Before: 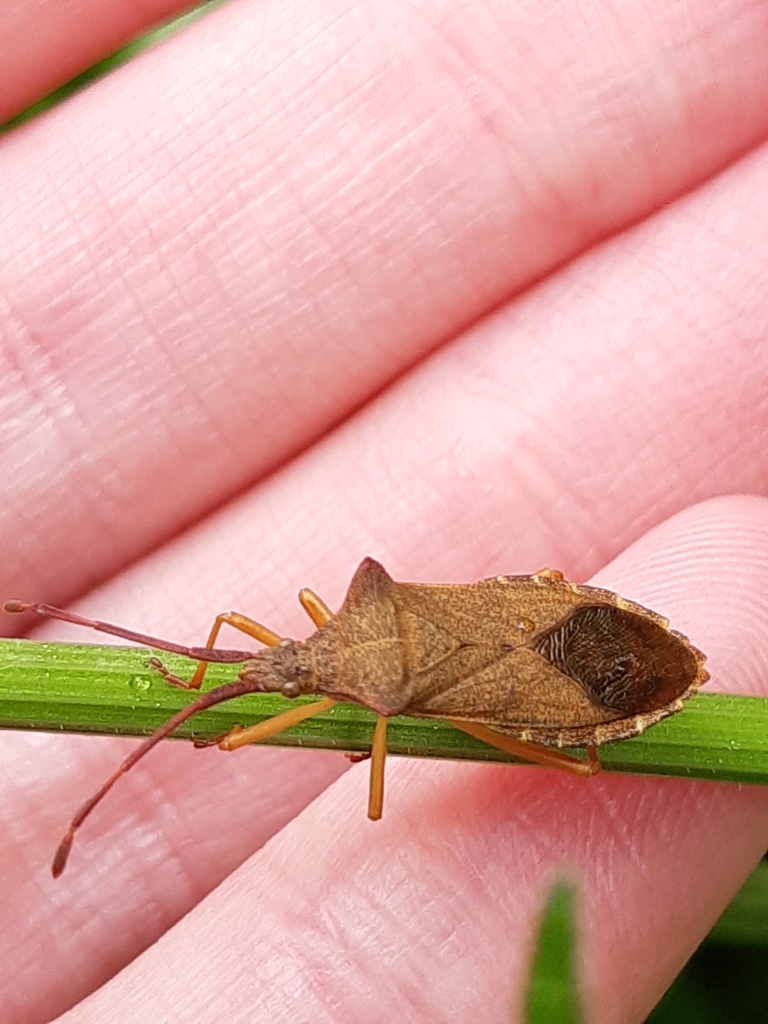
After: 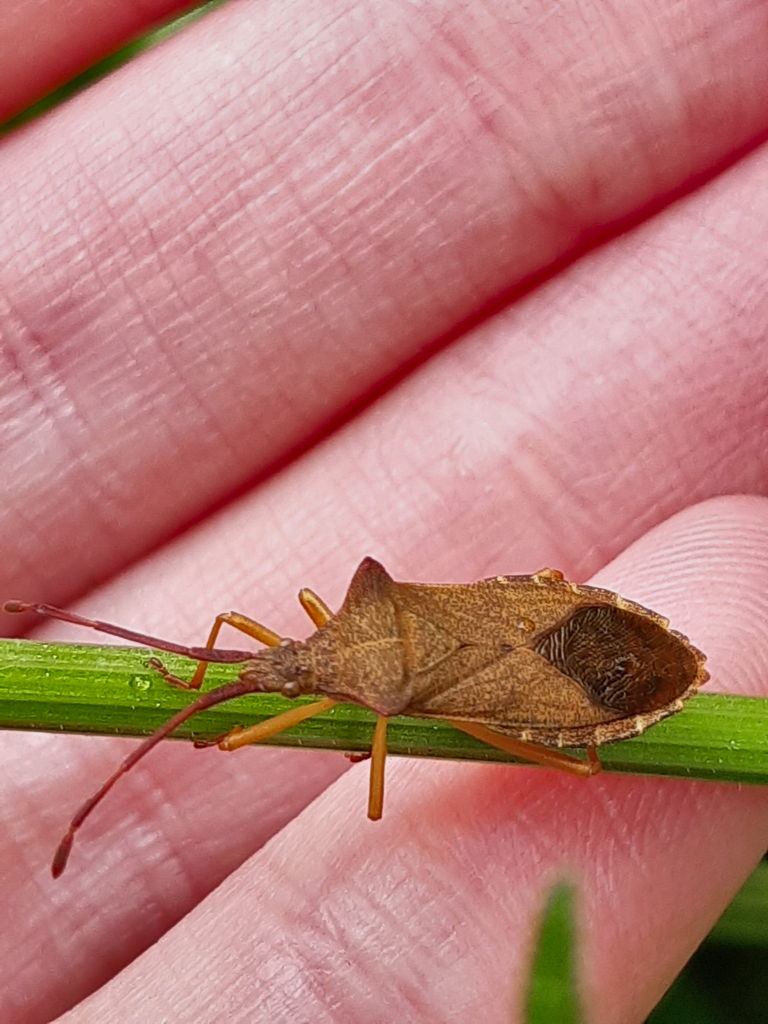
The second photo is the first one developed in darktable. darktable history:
shadows and highlights: white point adjustment -3.47, highlights -63.78, highlights color adjustment 73.72%, soften with gaussian
